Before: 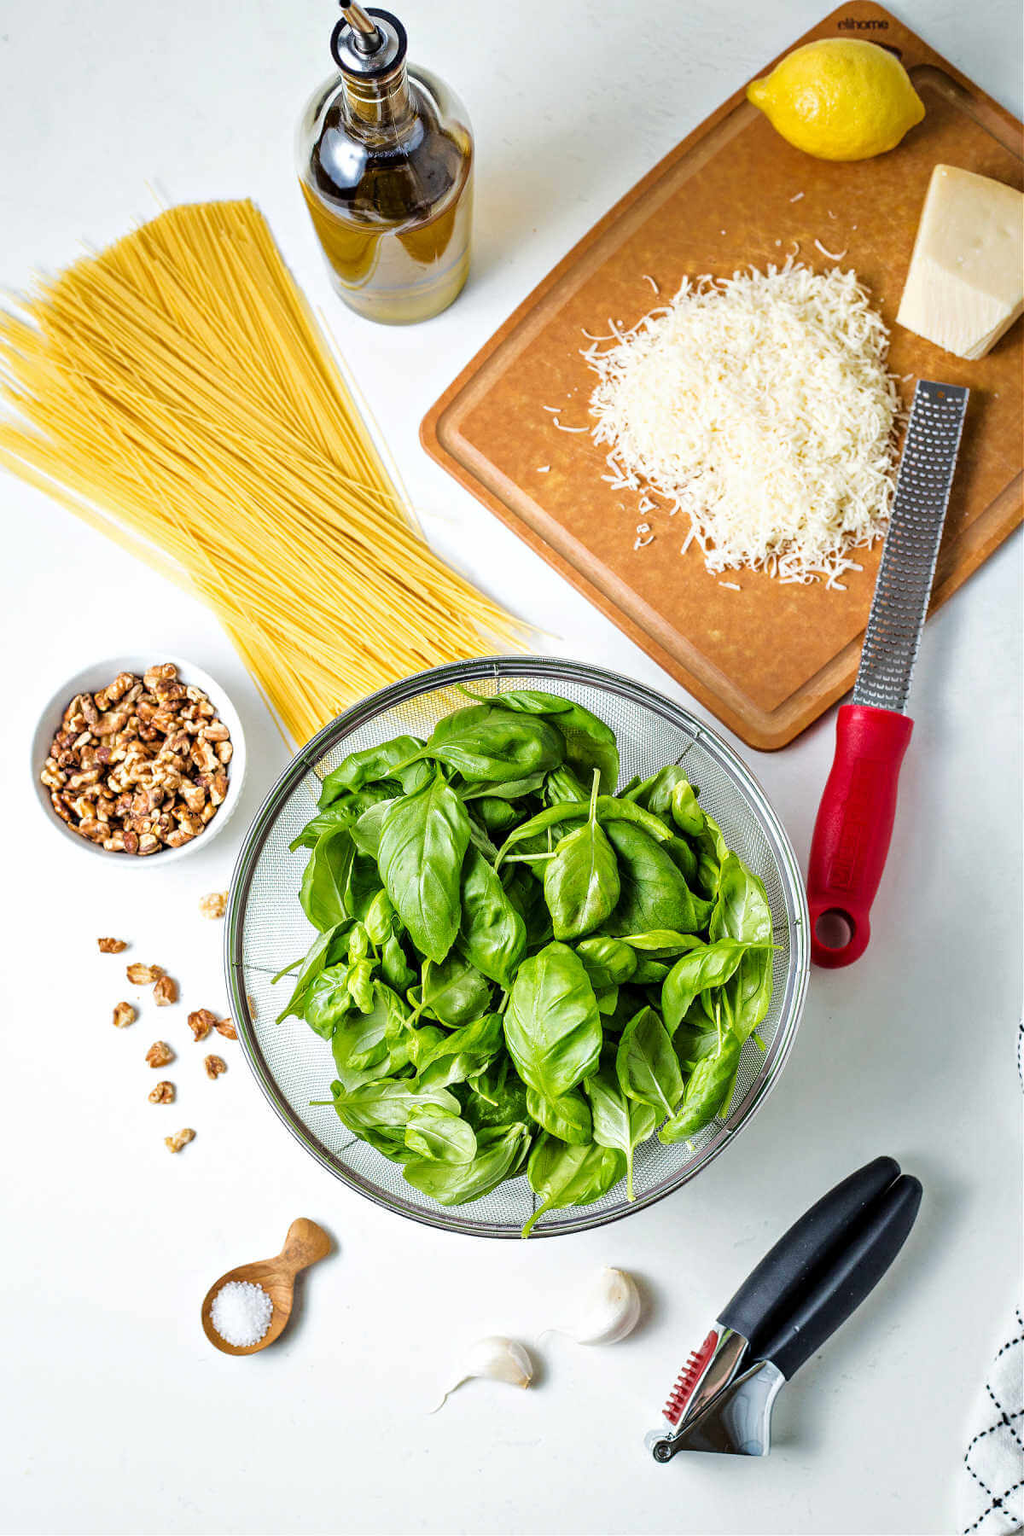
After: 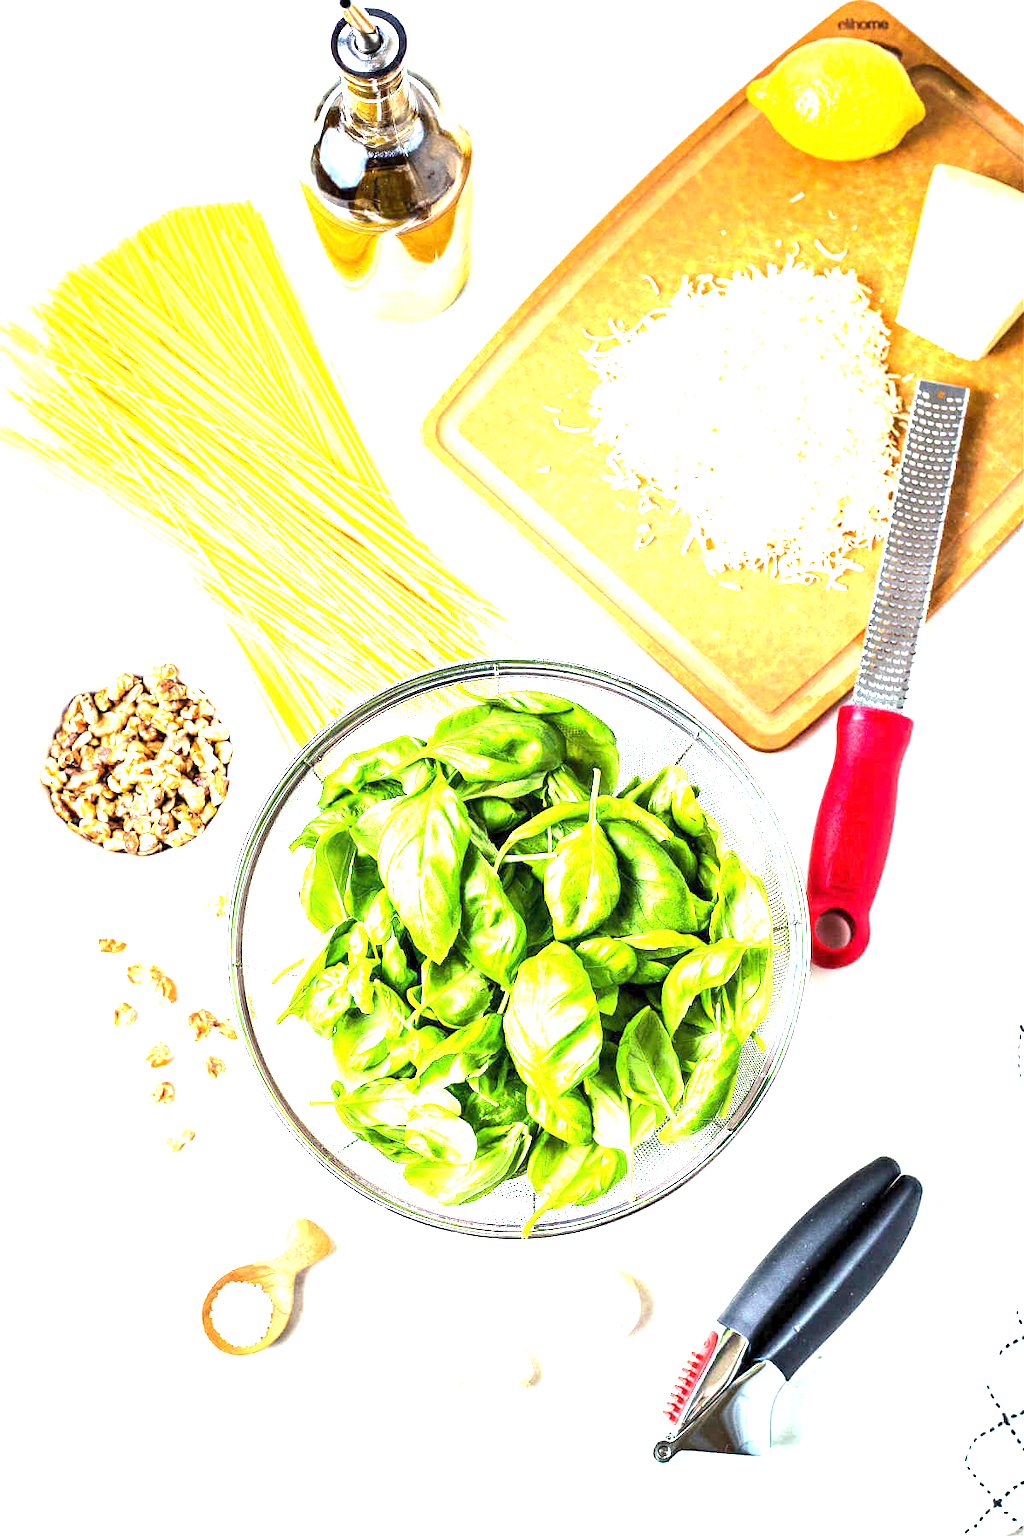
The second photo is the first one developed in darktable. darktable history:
exposure: exposure 2.014 EV, compensate highlight preservation false
tone equalizer: edges refinement/feathering 500, mask exposure compensation -1.57 EV, preserve details guided filter
